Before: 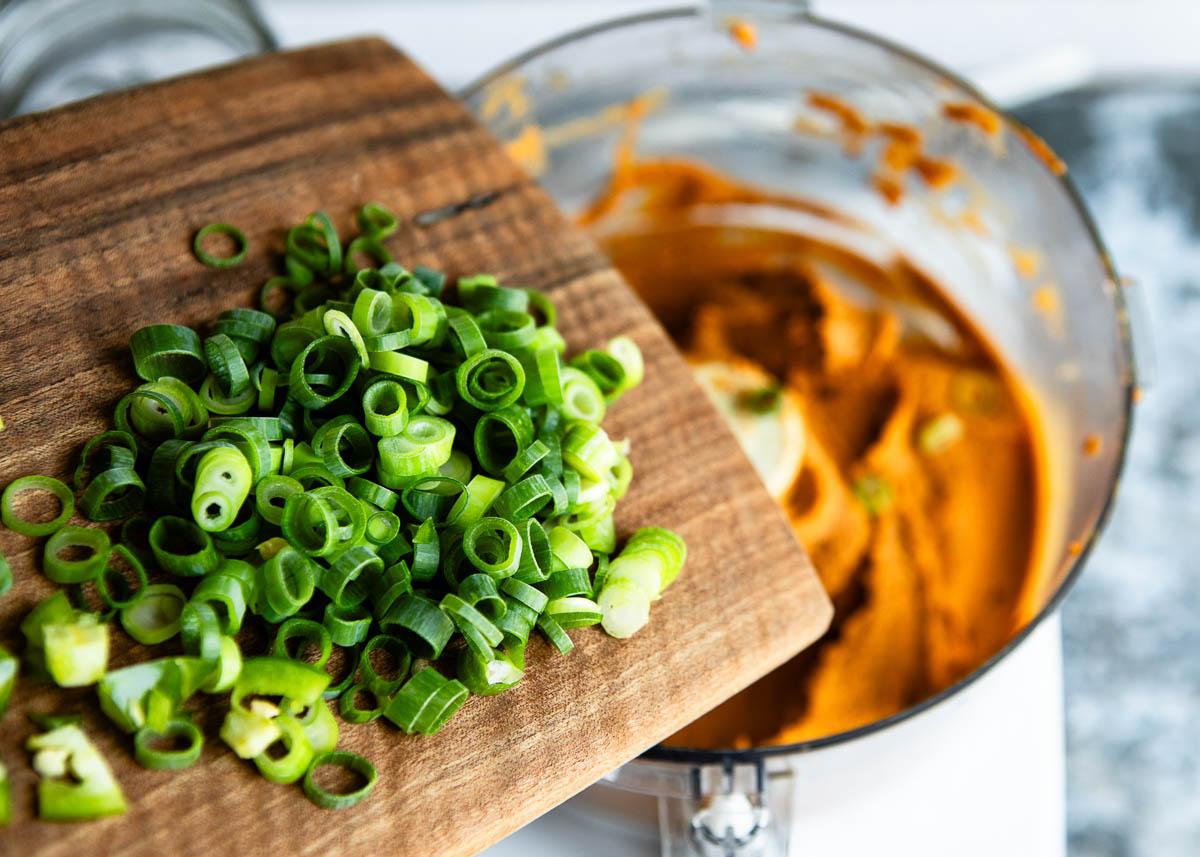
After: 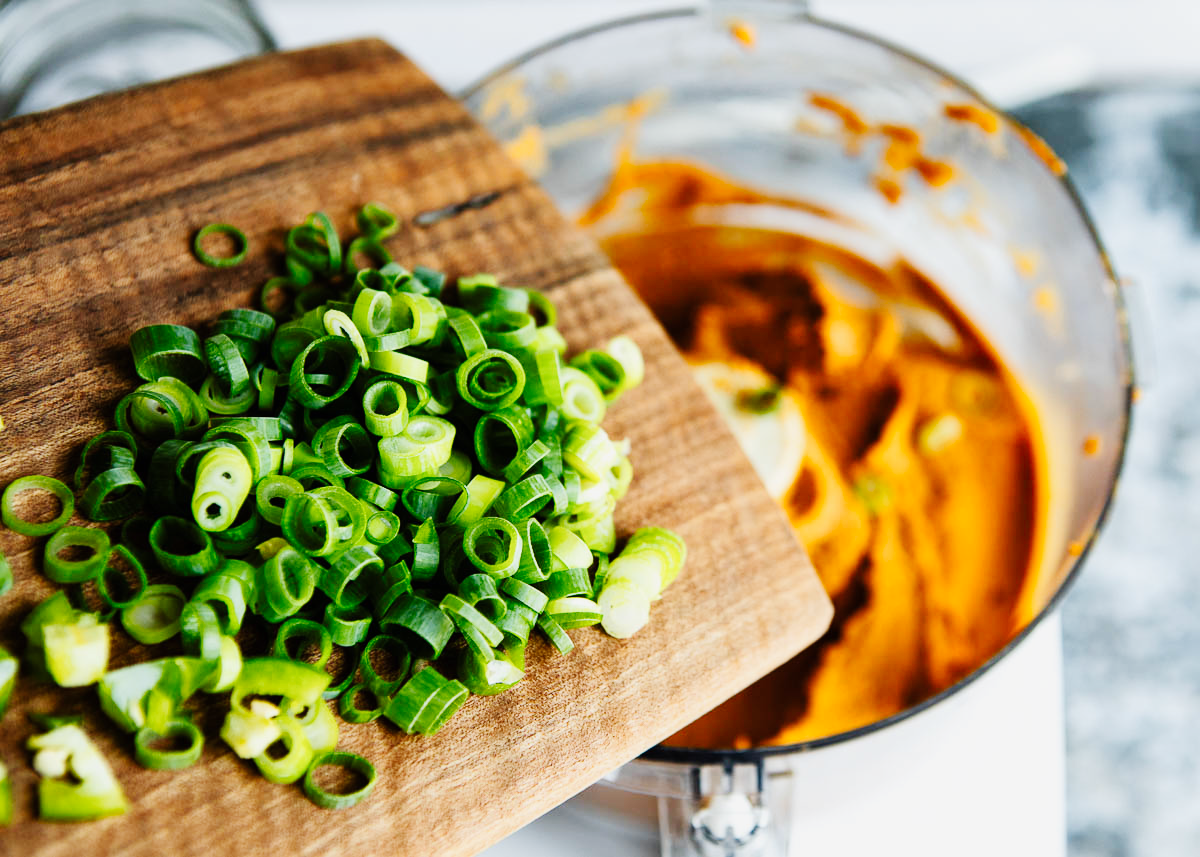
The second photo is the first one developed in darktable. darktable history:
tone curve: curves: ch0 [(0, 0.003) (0.113, 0.081) (0.207, 0.184) (0.515, 0.612) (0.712, 0.793) (0.984, 0.961)]; ch1 [(0, 0) (0.172, 0.123) (0.317, 0.272) (0.414, 0.382) (0.476, 0.479) (0.505, 0.498) (0.534, 0.534) (0.621, 0.65) (0.709, 0.764) (1, 1)]; ch2 [(0, 0) (0.411, 0.424) (0.505, 0.505) (0.521, 0.524) (0.537, 0.57) (0.65, 0.699) (1, 1)], preserve colors none
